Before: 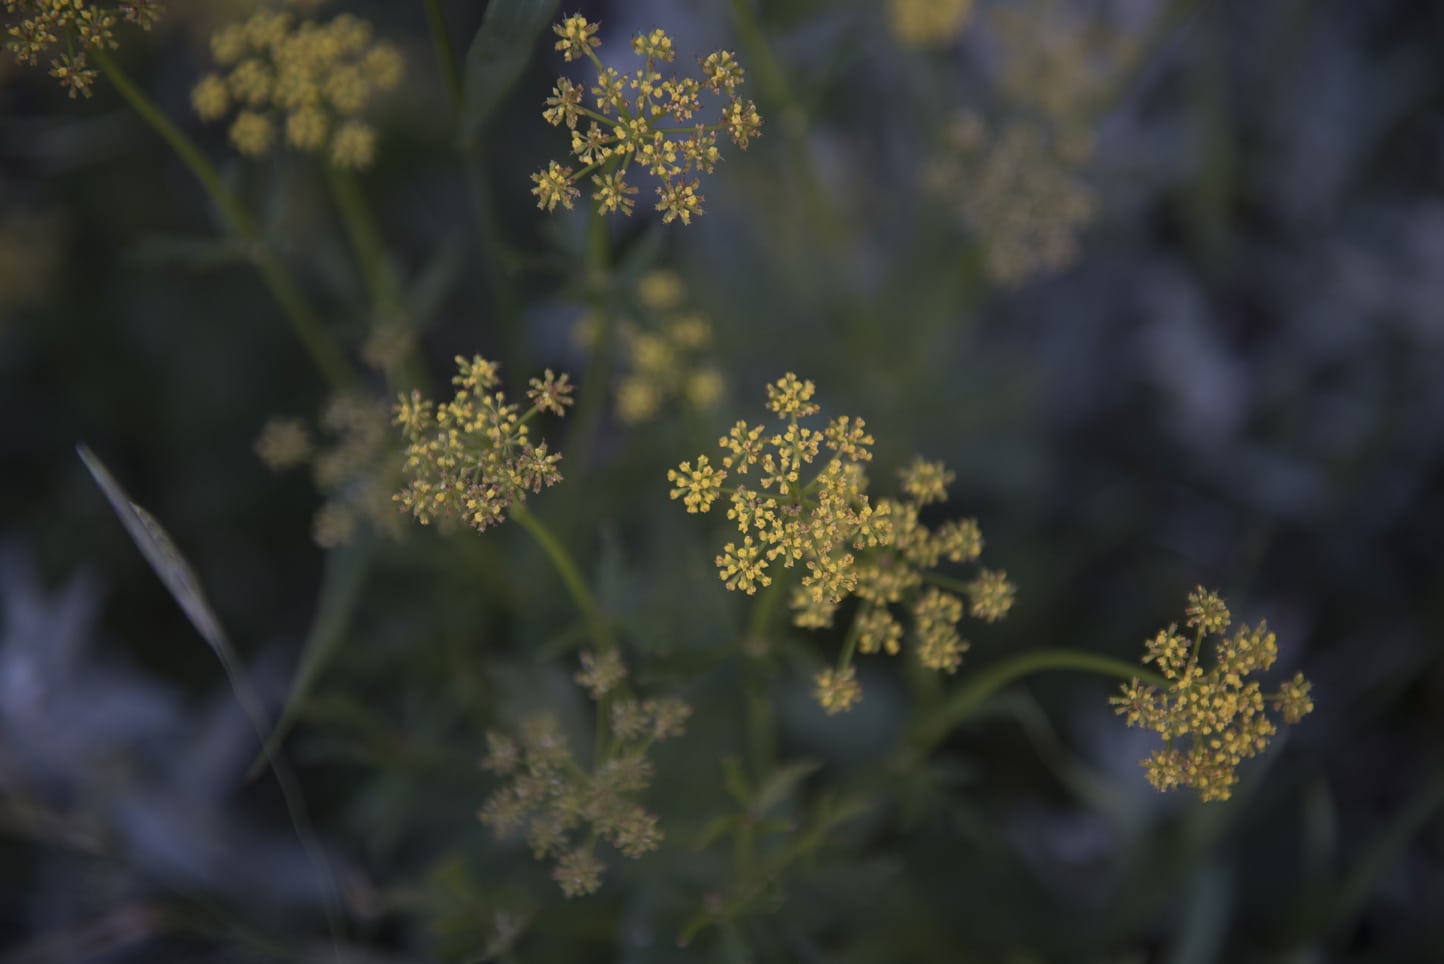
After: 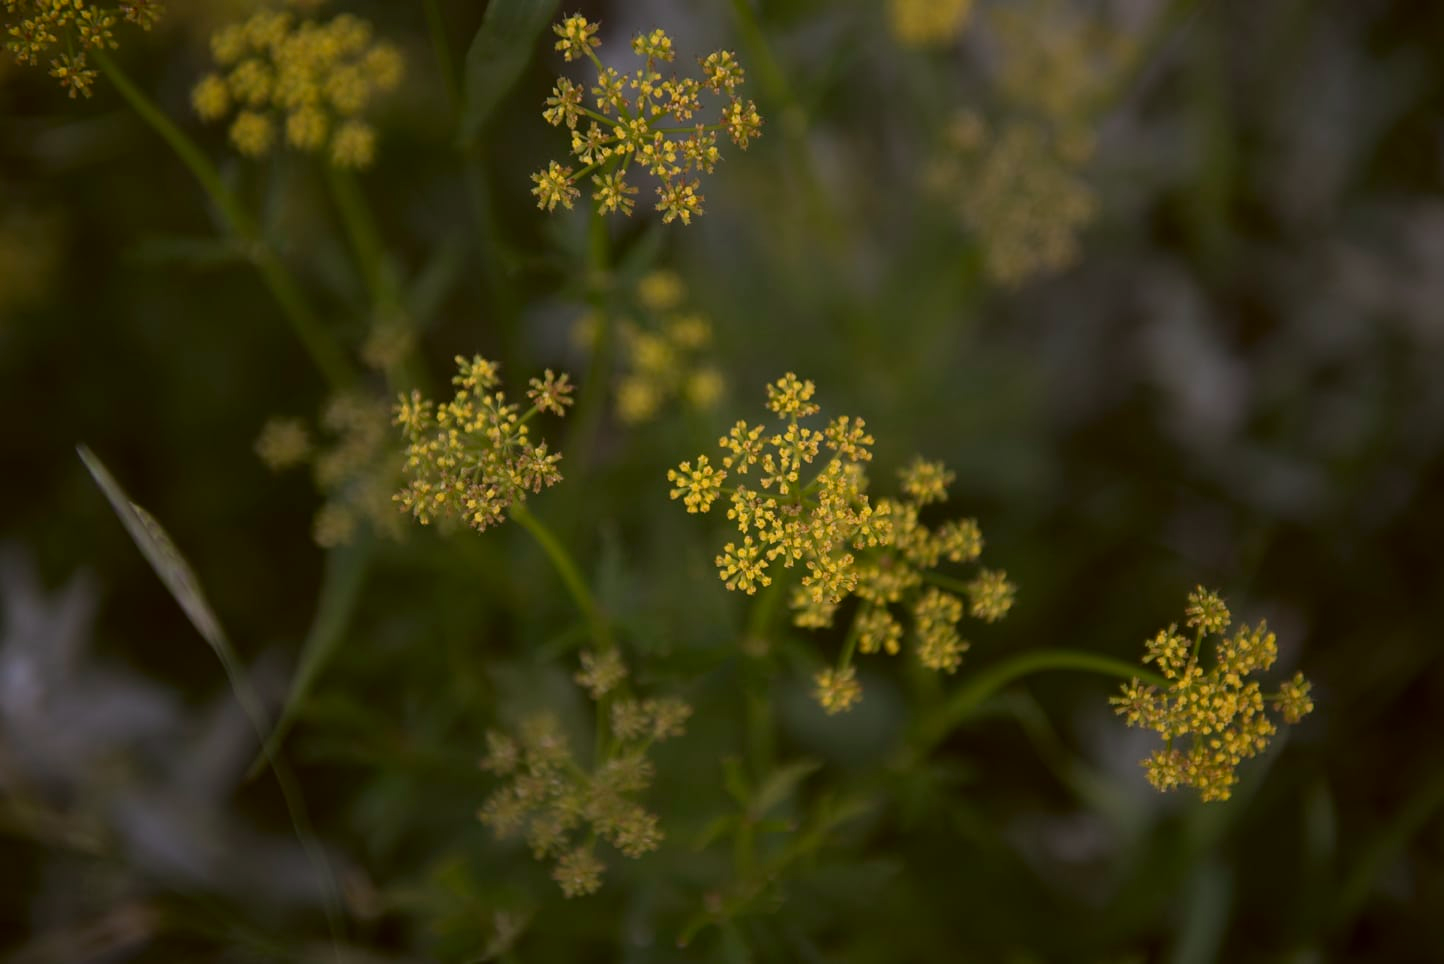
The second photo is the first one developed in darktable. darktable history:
color correction: highlights a* -1.3, highlights b* 10.3, shadows a* 0.277, shadows b* 19.07
